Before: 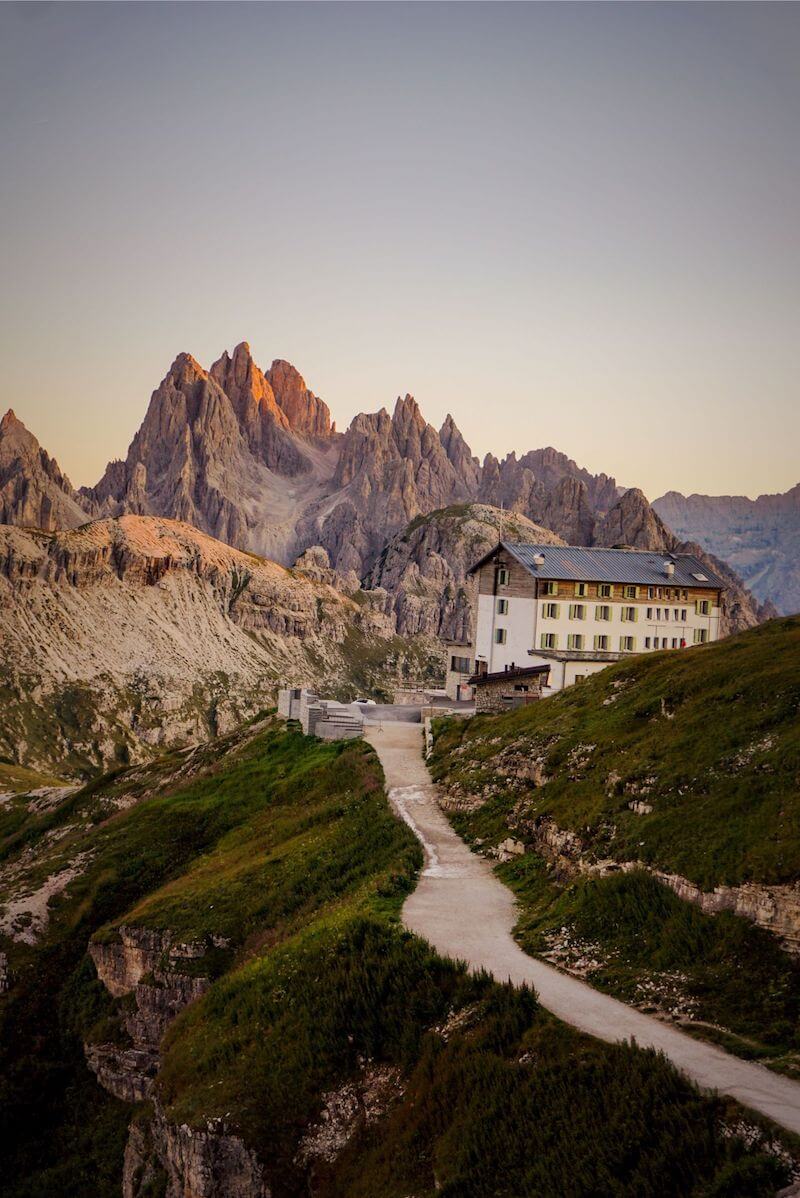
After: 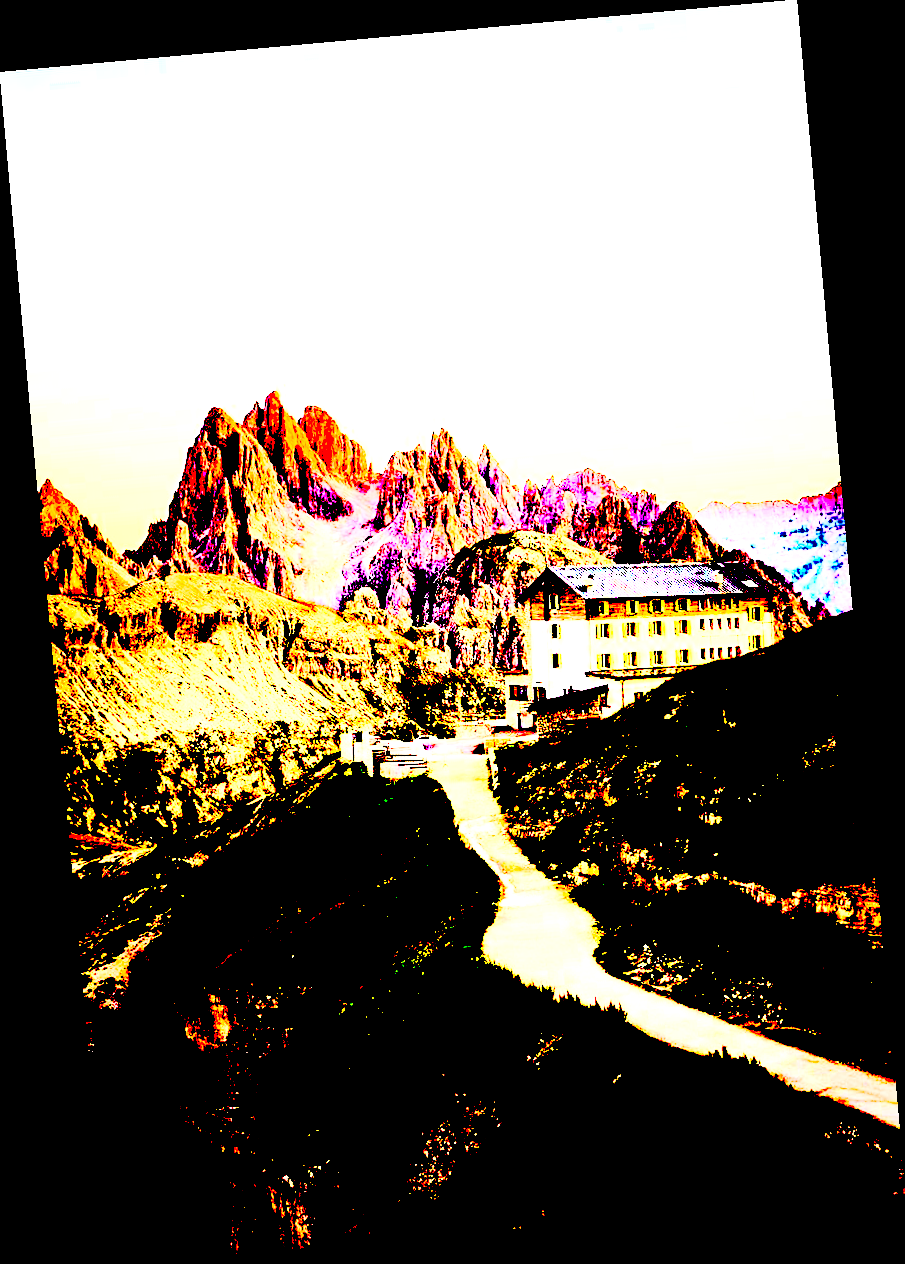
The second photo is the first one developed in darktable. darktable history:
color correction: saturation 0.85
crop: bottom 0.071%
rotate and perspective: rotation -5.2°, automatic cropping off
rgb curve: curves: ch0 [(0, 0) (0.21, 0.15) (0.24, 0.21) (0.5, 0.75) (0.75, 0.96) (0.89, 0.99) (1, 1)]; ch1 [(0, 0.02) (0.21, 0.13) (0.25, 0.2) (0.5, 0.67) (0.75, 0.9) (0.89, 0.97) (1, 1)]; ch2 [(0, 0.02) (0.21, 0.13) (0.25, 0.2) (0.5, 0.67) (0.75, 0.9) (0.89, 0.97) (1, 1)], compensate middle gray true
color balance: contrast 6.48%, output saturation 113.3%
exposure: black level correction 0.1, exposure 3 EV, compensate highlight preservation false
